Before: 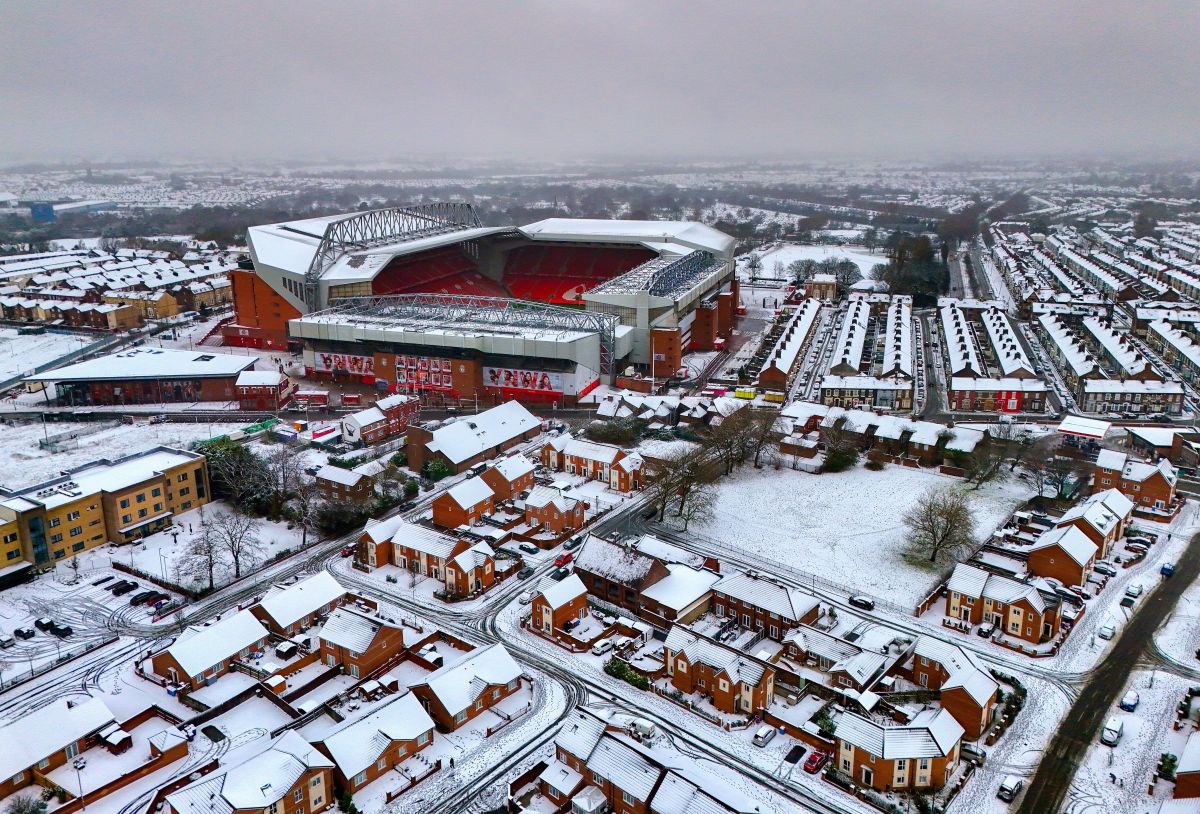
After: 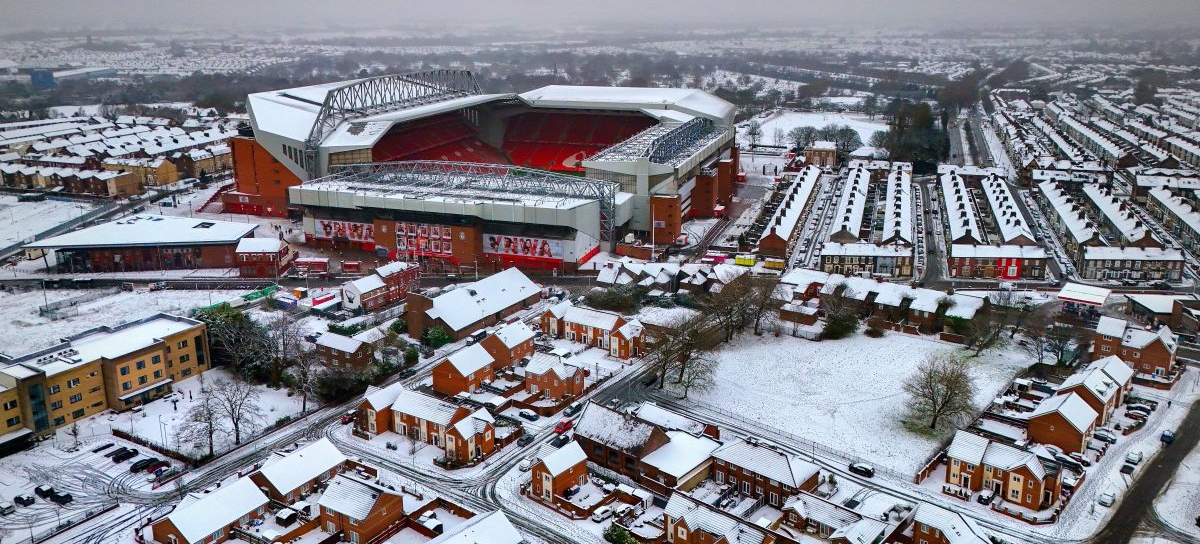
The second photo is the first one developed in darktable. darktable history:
crop: top 16.375%, bottom 16.698%
vignetting: fall-off start 74.08%, fall-off radius 65.76%, center (-0.027, 0.398), unbound false
